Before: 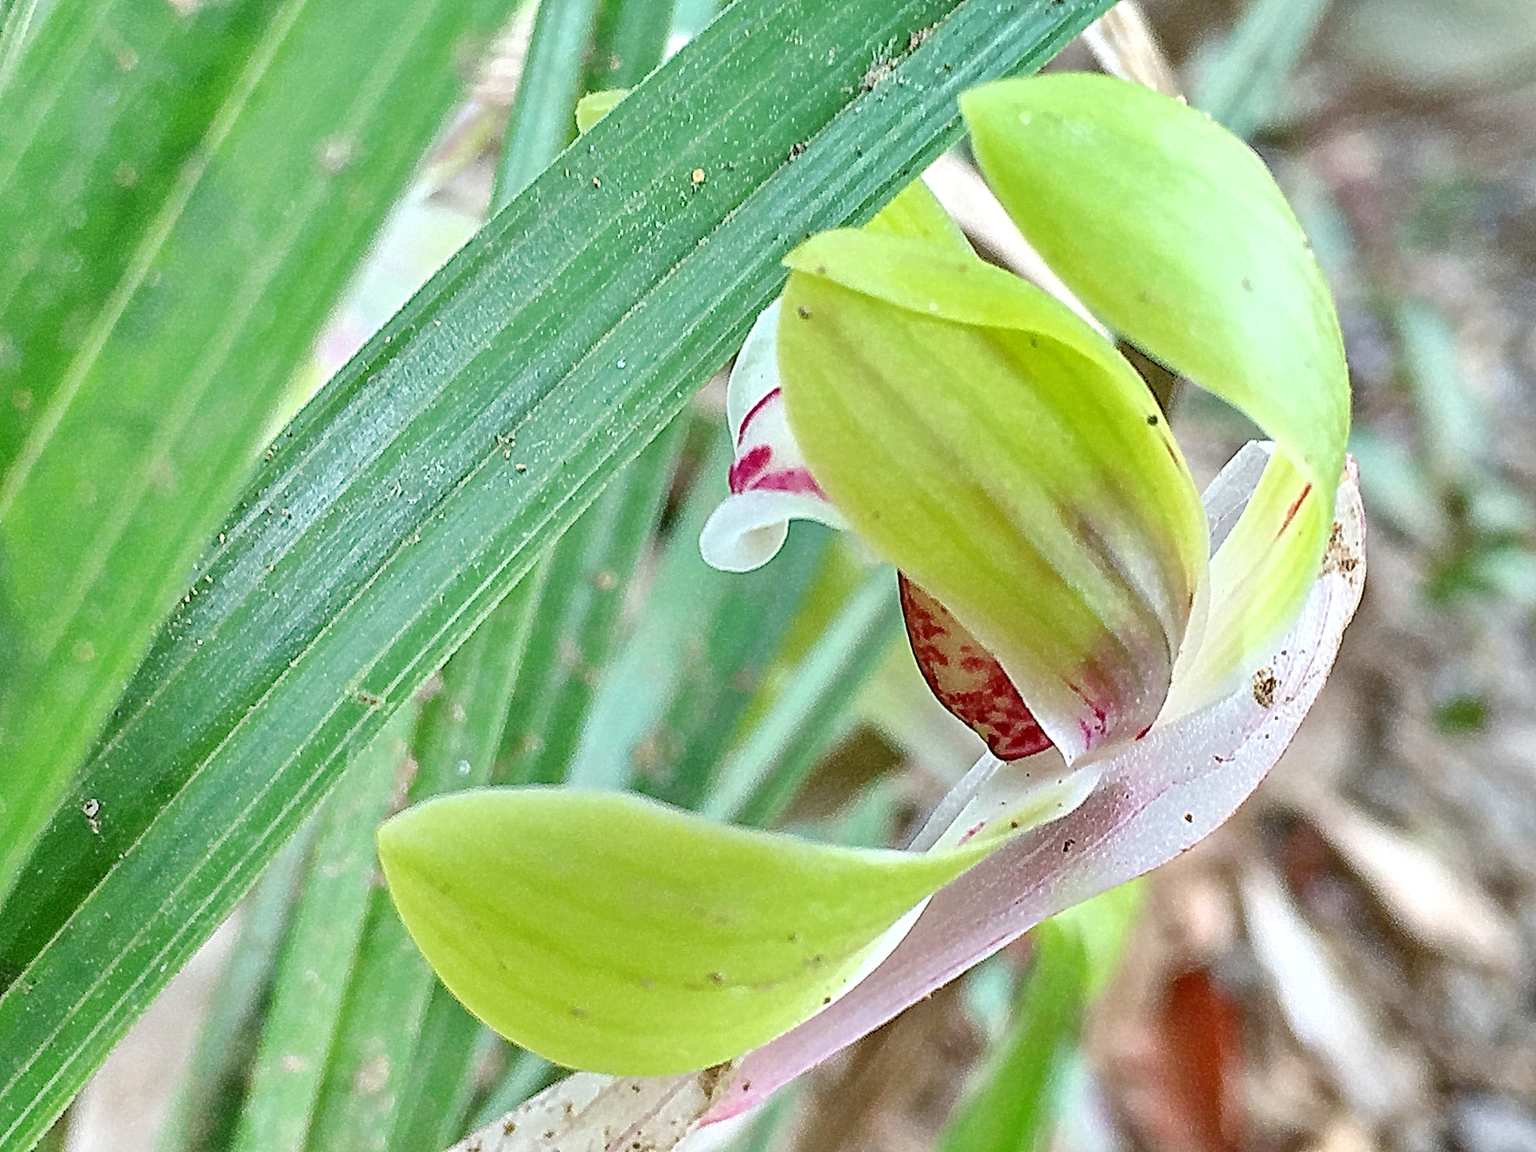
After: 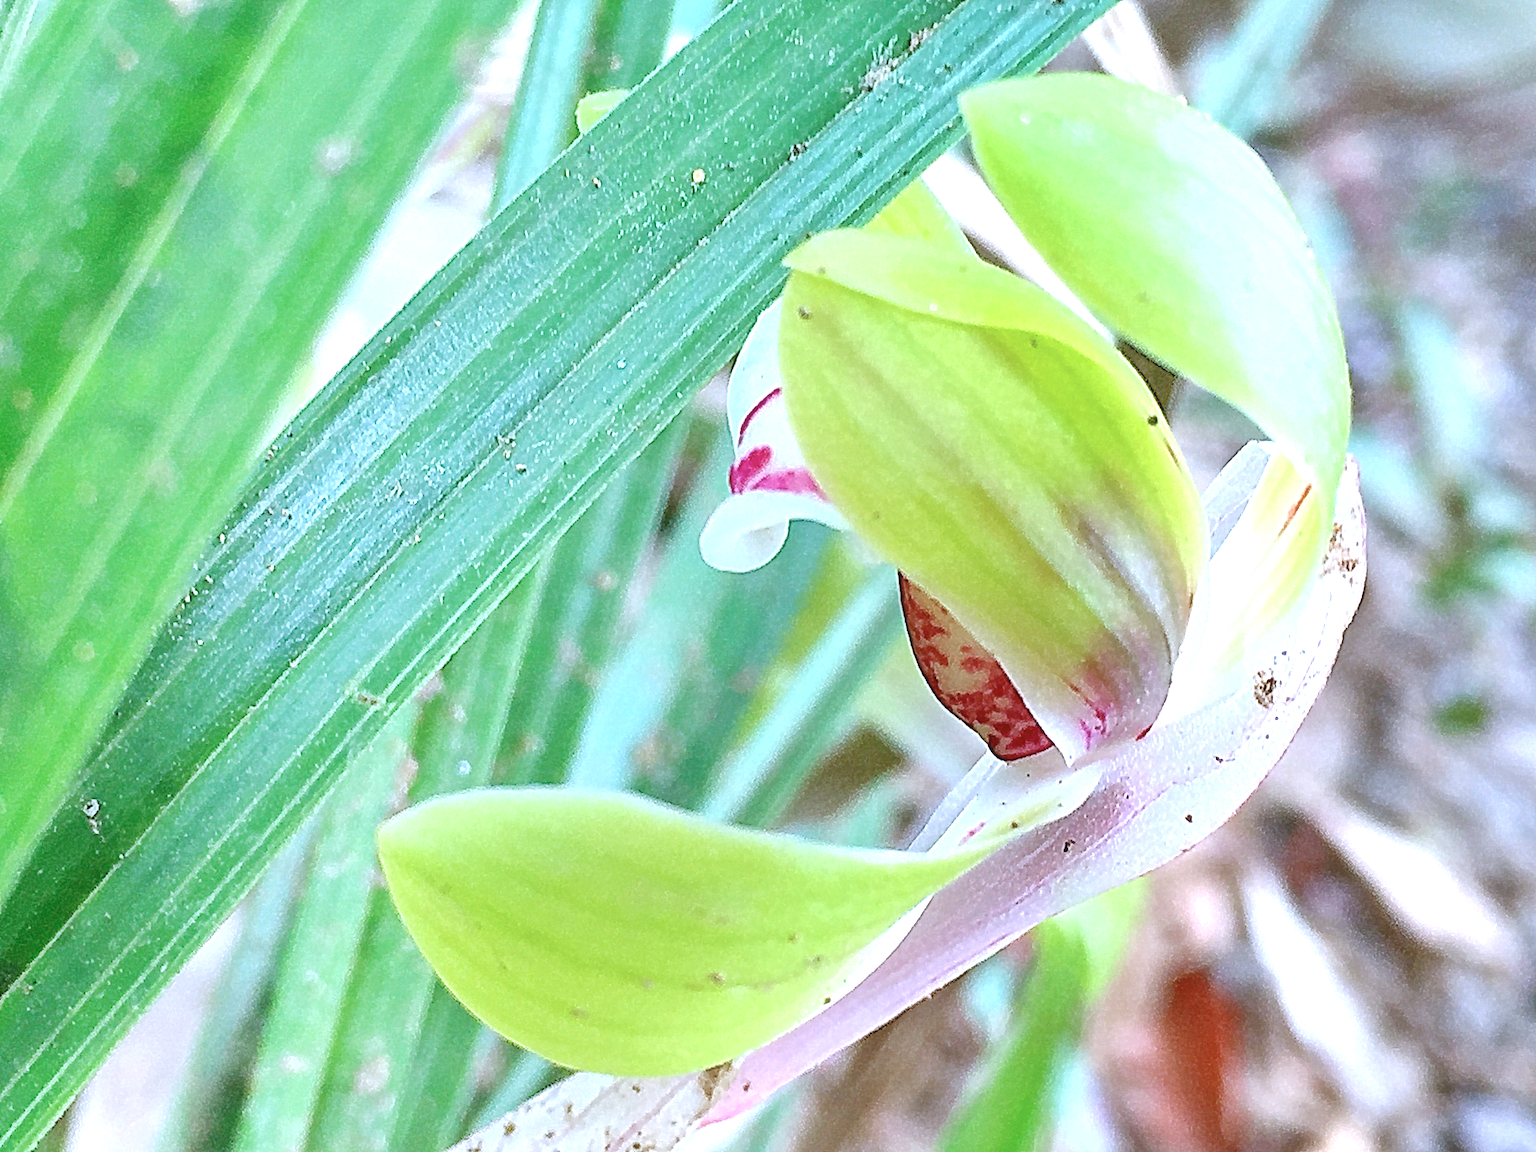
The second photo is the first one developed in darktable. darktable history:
color calibration: illuminant custom, x 0.372, y 0.388, temperature 4224.51 K
exposure: black level correction 0, exposure 0.499 EV, compensate exposure bias true, compensate highlight preservation false
contrast equalizer: y [[0.48, 0.654, 0.731, 0.706, 0.772, 0.382], [0.55 ×6], [0 ×6], [0 ×6], [0 ×6]], mix -0.208
